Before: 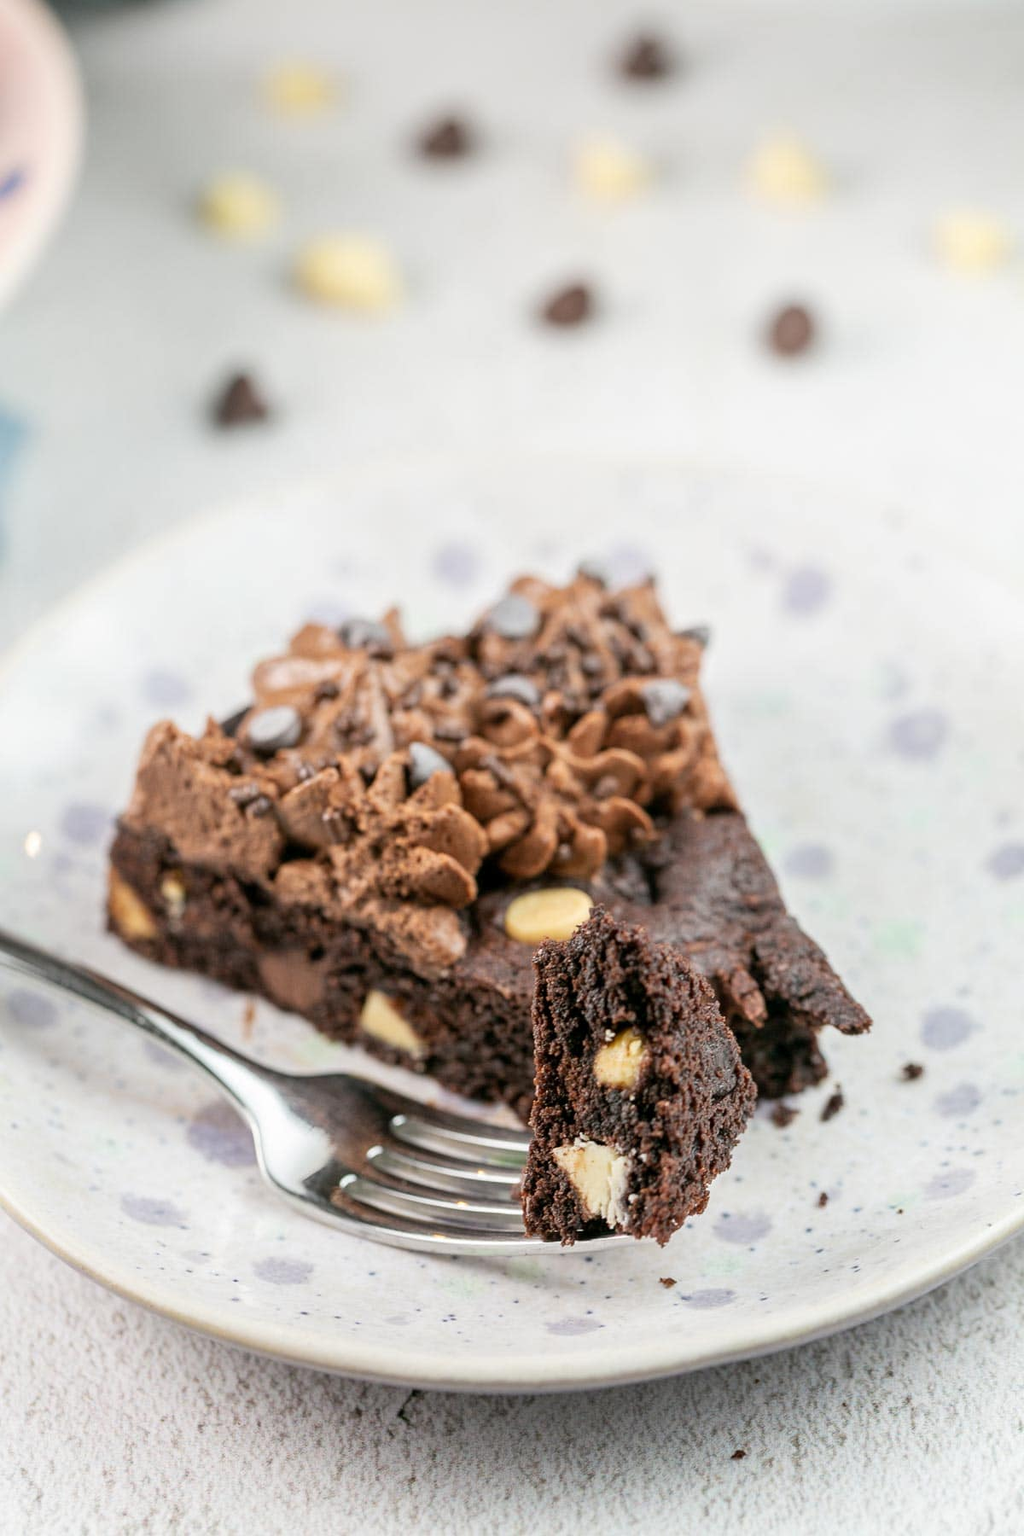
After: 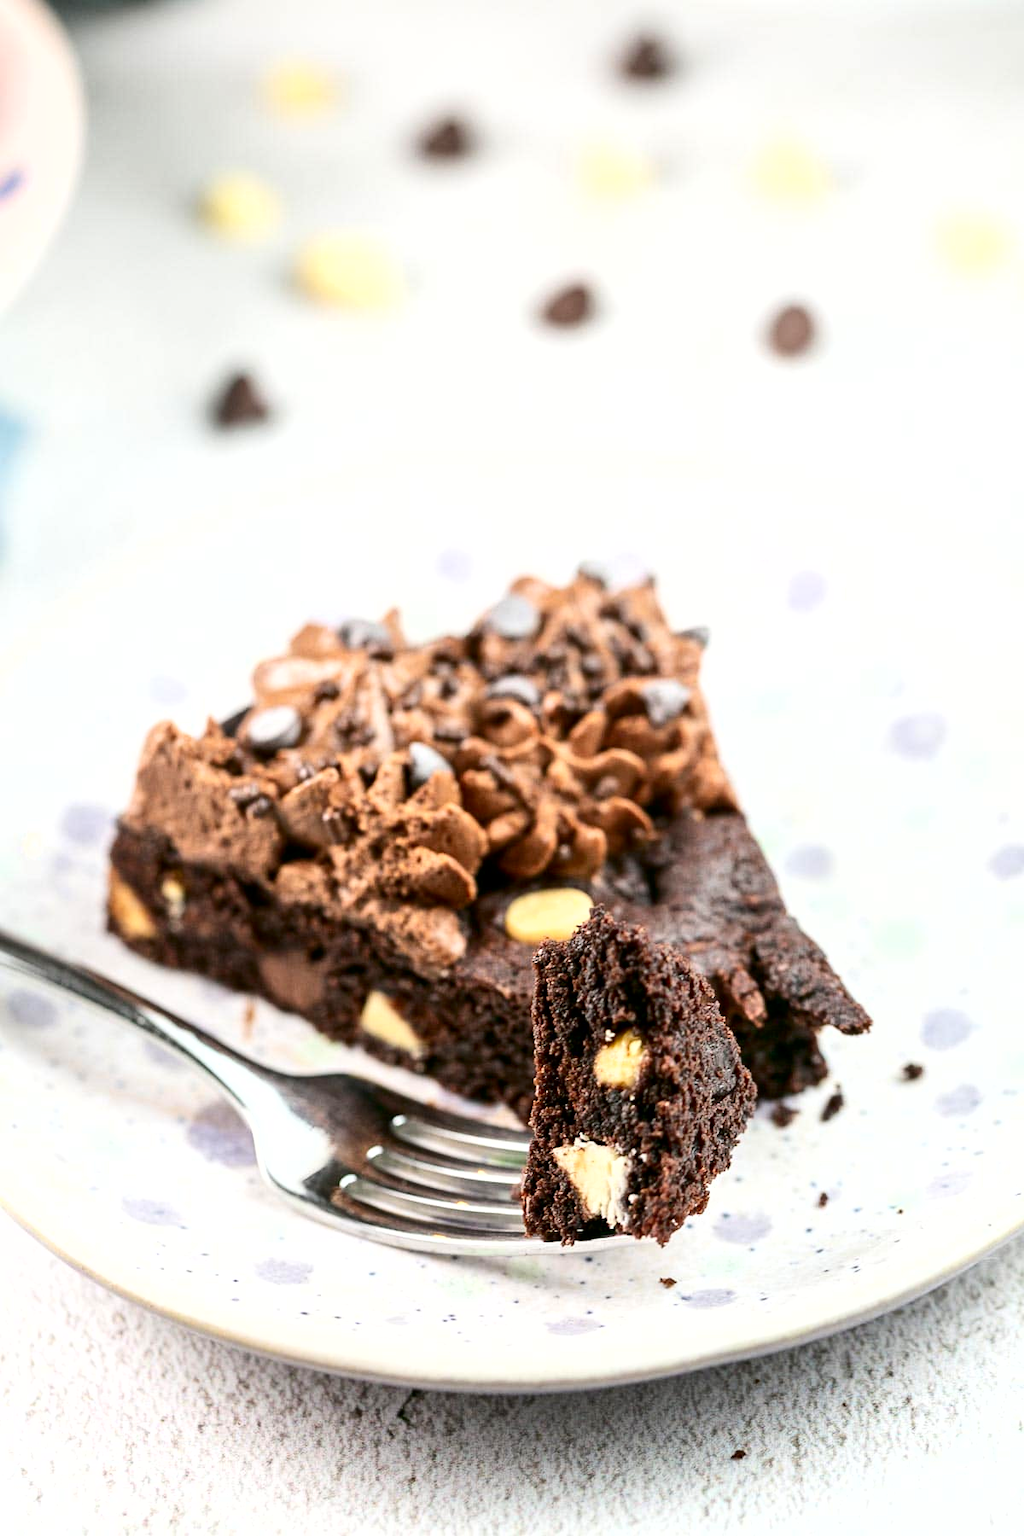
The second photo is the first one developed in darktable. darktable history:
exposure: exposure 0.493 EV, compensate highlight preservation false
shadows and highlights: radius 125.46, shadows 21.19, highlights -21.19, low approximation 0.01
tone equalizer: on, module defaults
contrast brightness saturation: contrast 0.2, brightness -0.11, saturation 0.1
